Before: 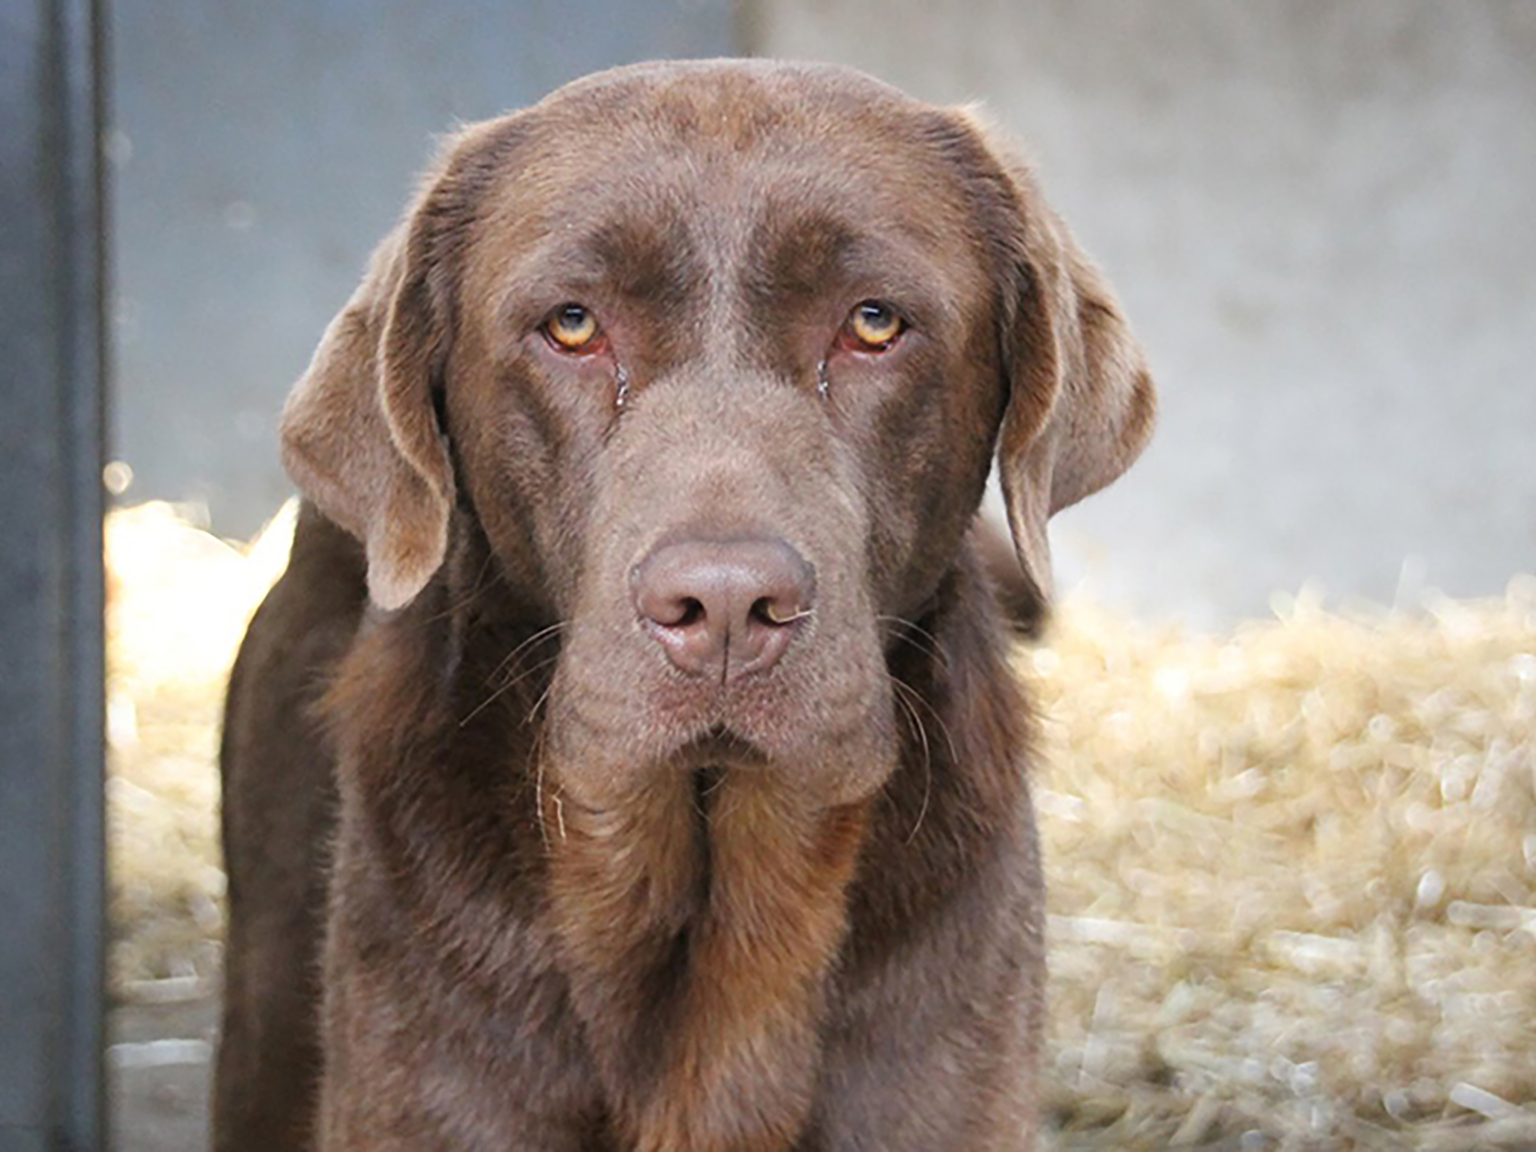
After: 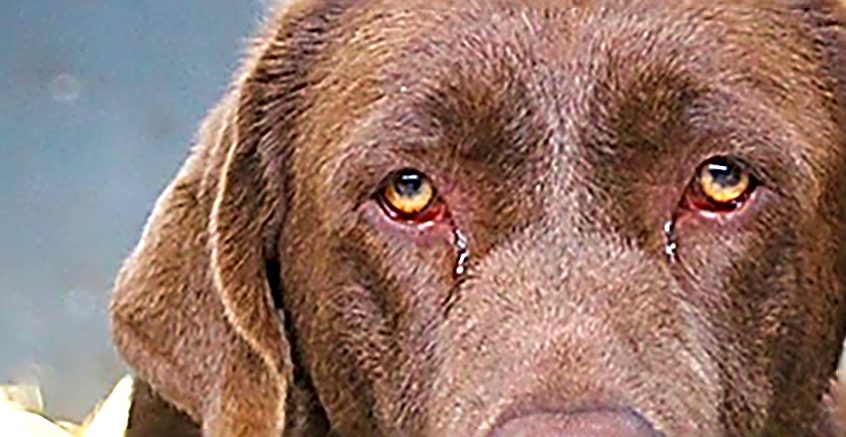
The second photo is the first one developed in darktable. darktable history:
sharpen: radius 3.158, amount 1.731
exposure: exposure 0.131 EV, compensate highlight preservation false
contrast brightness saturation: brightness -0.02, saturation 0.35
local contrast: highlights 100%, shadows 100%, detail 120%, midtone range 0.2
rotate and perspective: rotation -1.32°, lens shift (horizontal) -0.031, crop left 0.015, crop right 0.985, crop top 0.047, crop bottom 0.982
crop: left 10.121%, top 10.631%, right 36.218%, bottom 51.526%
velvia: on, module defaults
haze removal: compatibility mode true, adaptive false
